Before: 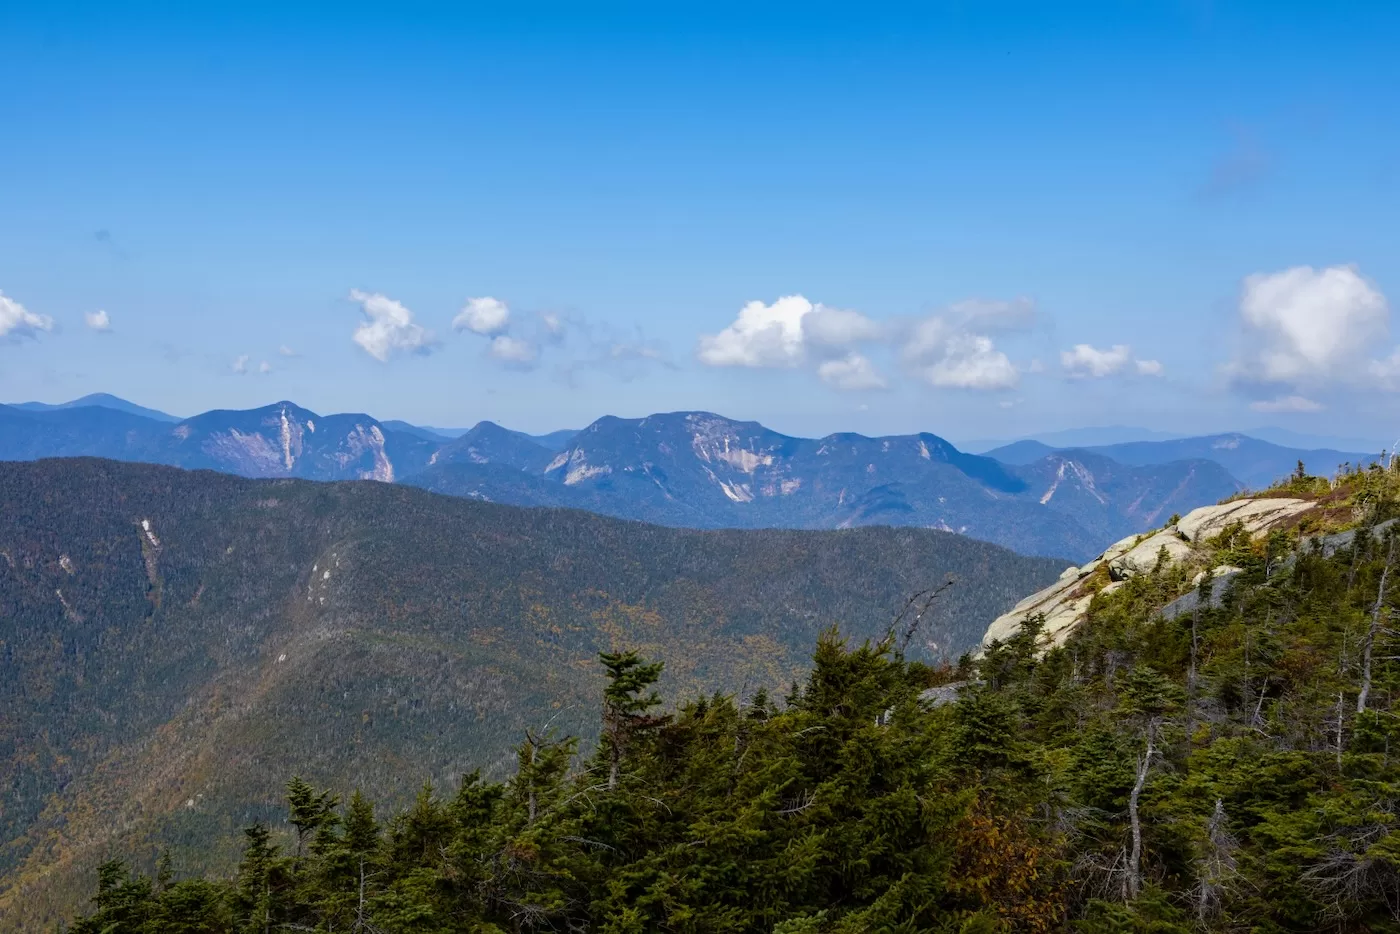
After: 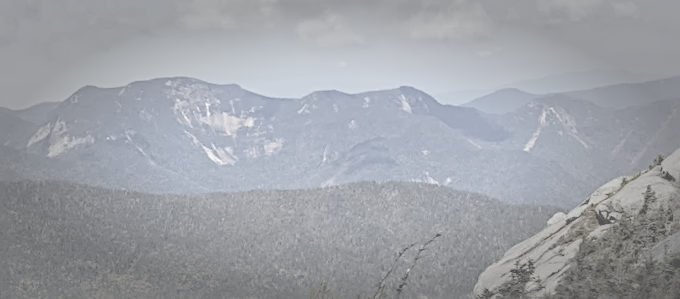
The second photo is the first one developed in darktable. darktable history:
crop: left 36.607%, top 34.735%, right 13.146%, bottom 30.611%
rotate and perspective: rotation -3°, crop left 0.031, crop right 0.968, crop top 0.07, crop bottom 0.93
sharpen: radius 3.119
vignetting: fall-off start 48.41%, automatic ratio true, width/height ratio 1.29, unbound false
local contrast: on, module defaults
contrast brightness saturation: contrast -0.32, brightness 0.75, saturation -0.78
haze removal: compatibility mode true, adaptive false
